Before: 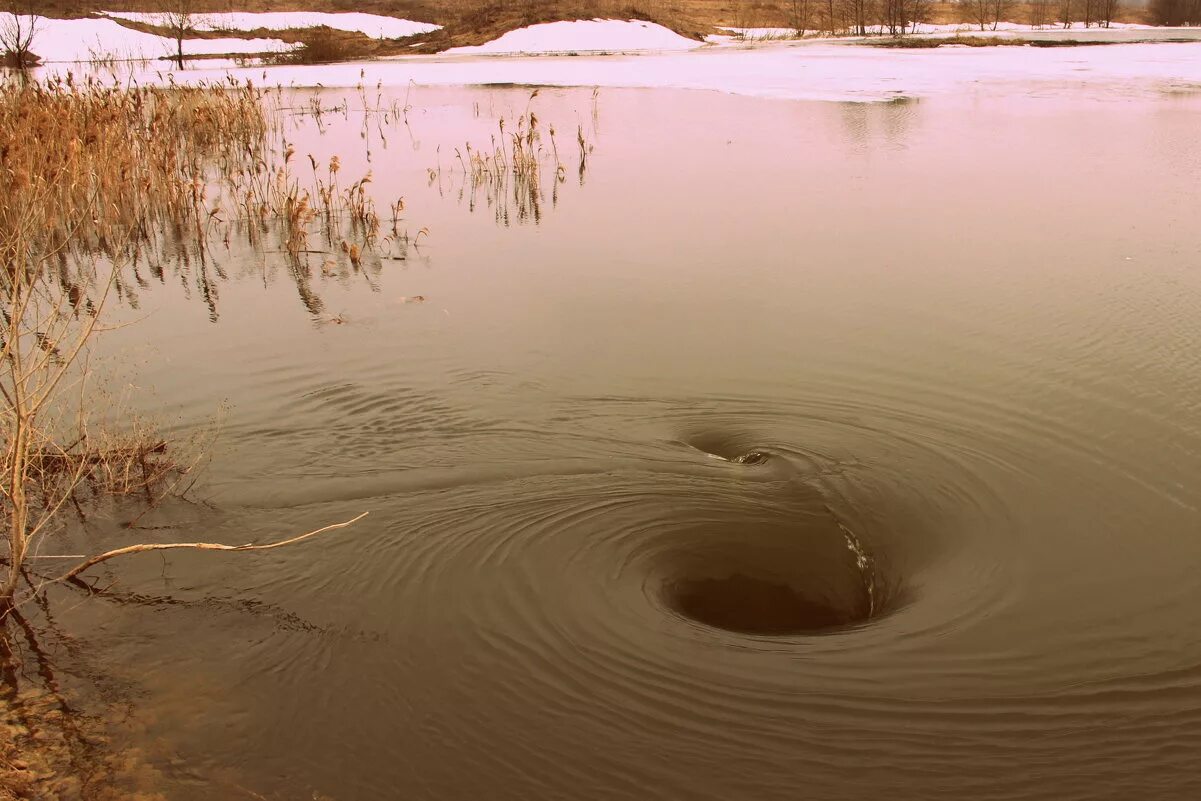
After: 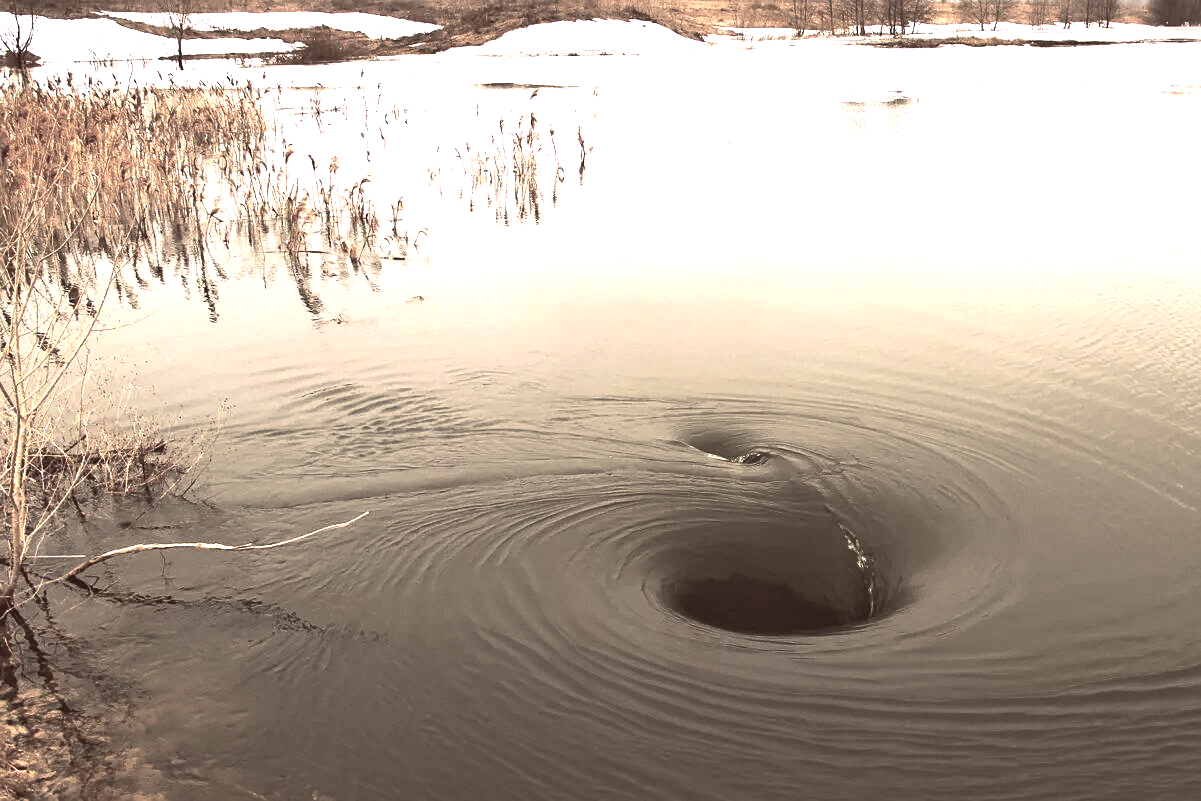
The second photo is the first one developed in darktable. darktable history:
sharpen: amount 0.215
color balance rgb: perceptual saturation grading › global saturation -28.794%, perceptual saturation grading › highlights -20.333%, perceptual saturation grading › mid-tones -23.654%, perceptual saturation grading › shadows -24.96%, perceptual brilliance grading › global brilliance 21.09%, perceptual brilliance grading › shadows -35.512%
exposure: exposure 0.656 EV, compensate highlight preservation false
